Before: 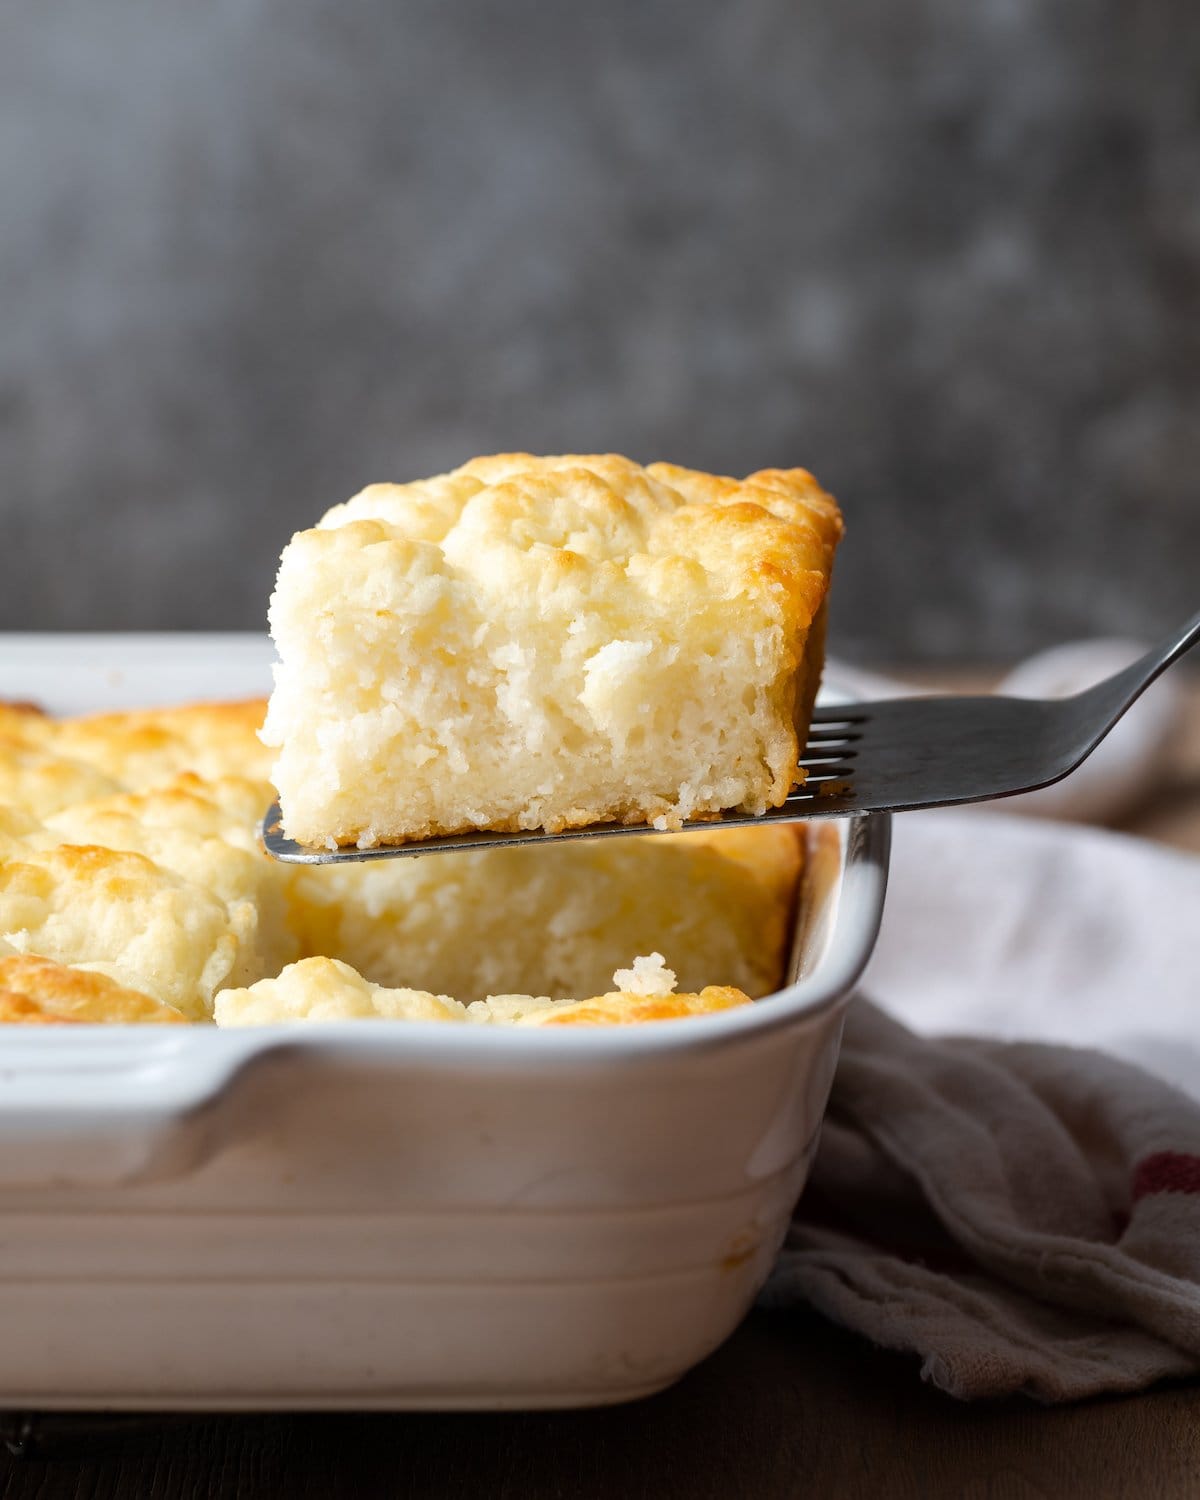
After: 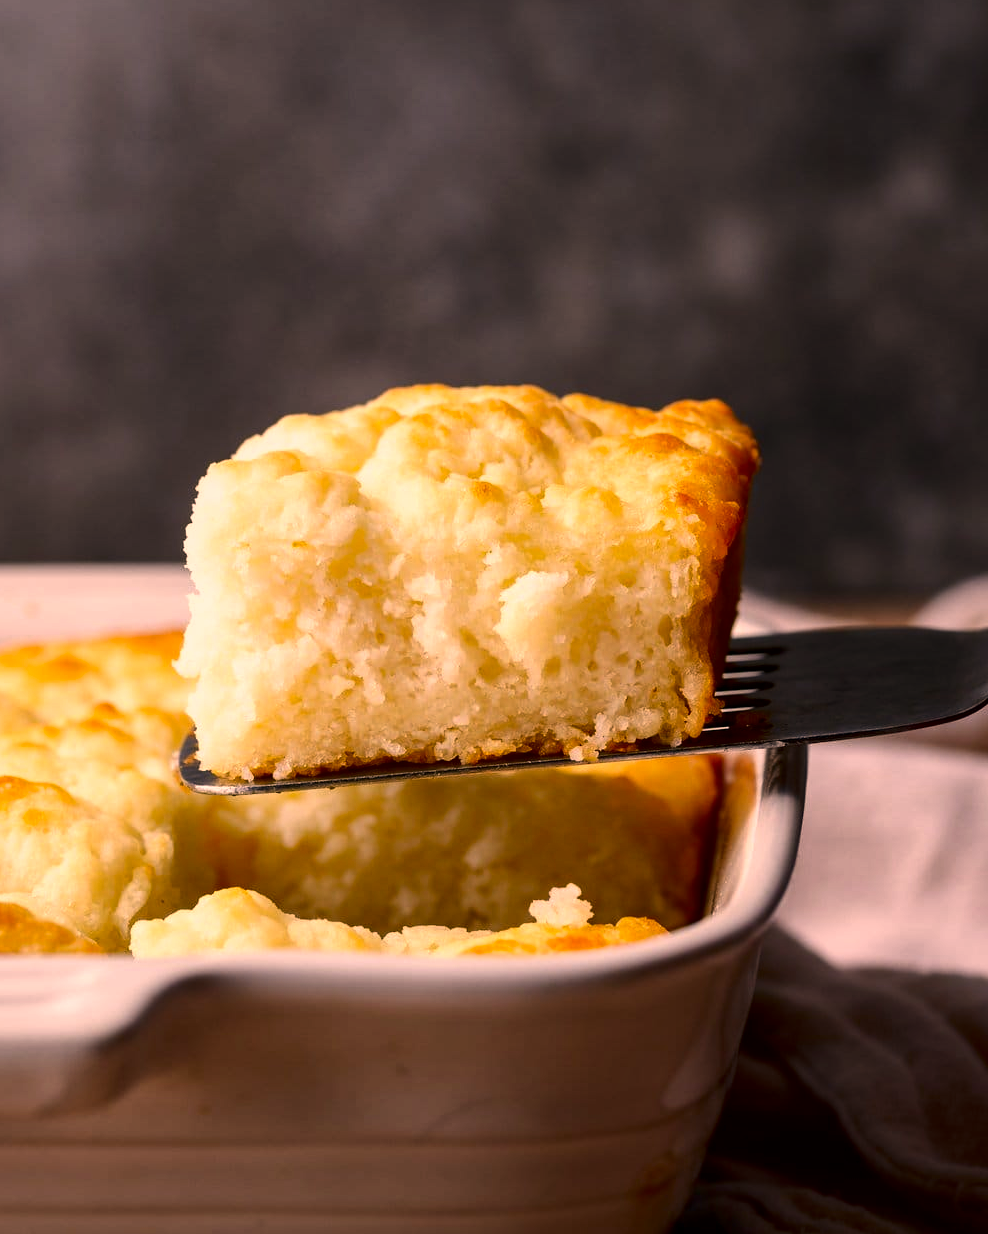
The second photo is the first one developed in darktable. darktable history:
contrast brightness saturation: contrast 0.132, brightness -0.244, saturation 0.146
color correction: highlights a* 22.45, highlights b* 22
local contrast: mode bilateral grid, contrast 20, coarseness 50, detail 120%, midtone range 0.2
crop and rotate: left 7.016%, top 4.649%, right 10.578%, bottom 13.019%
